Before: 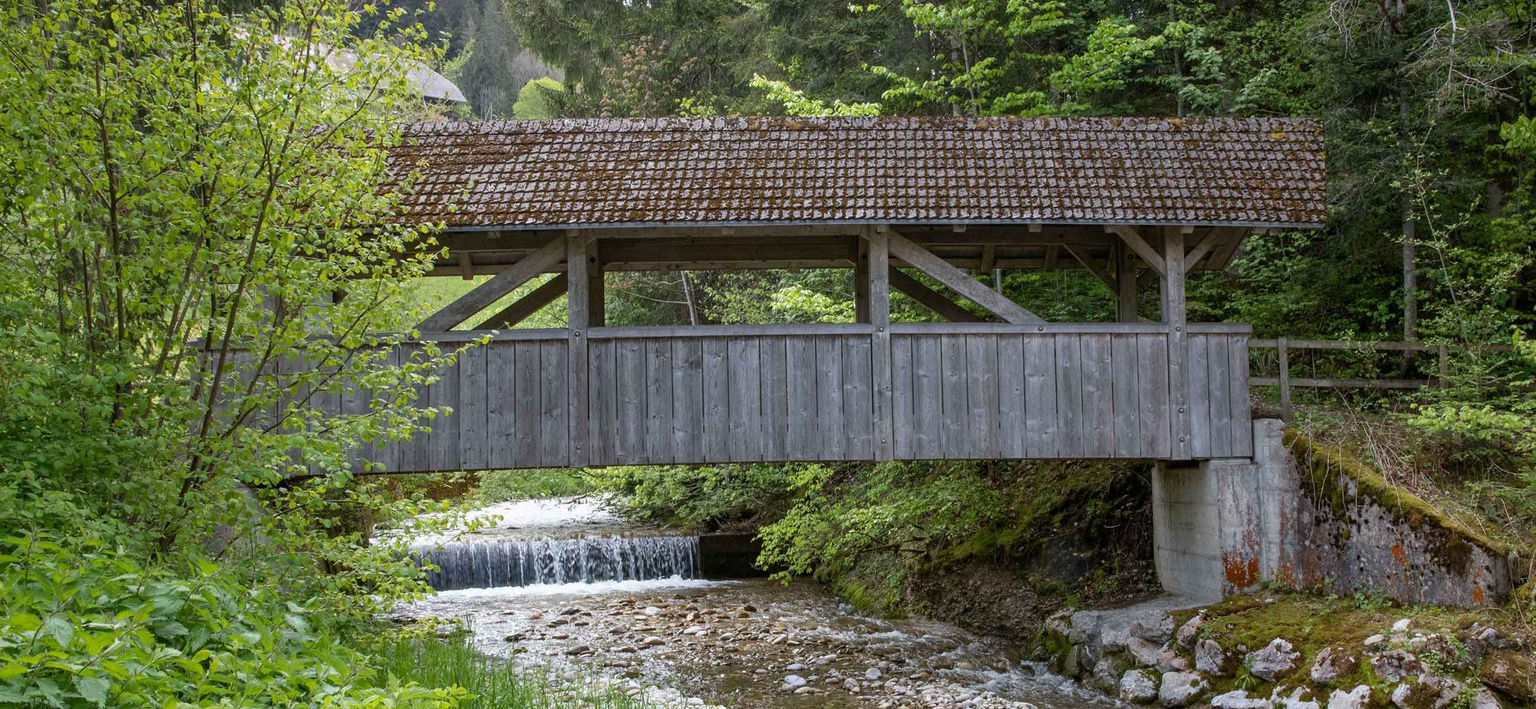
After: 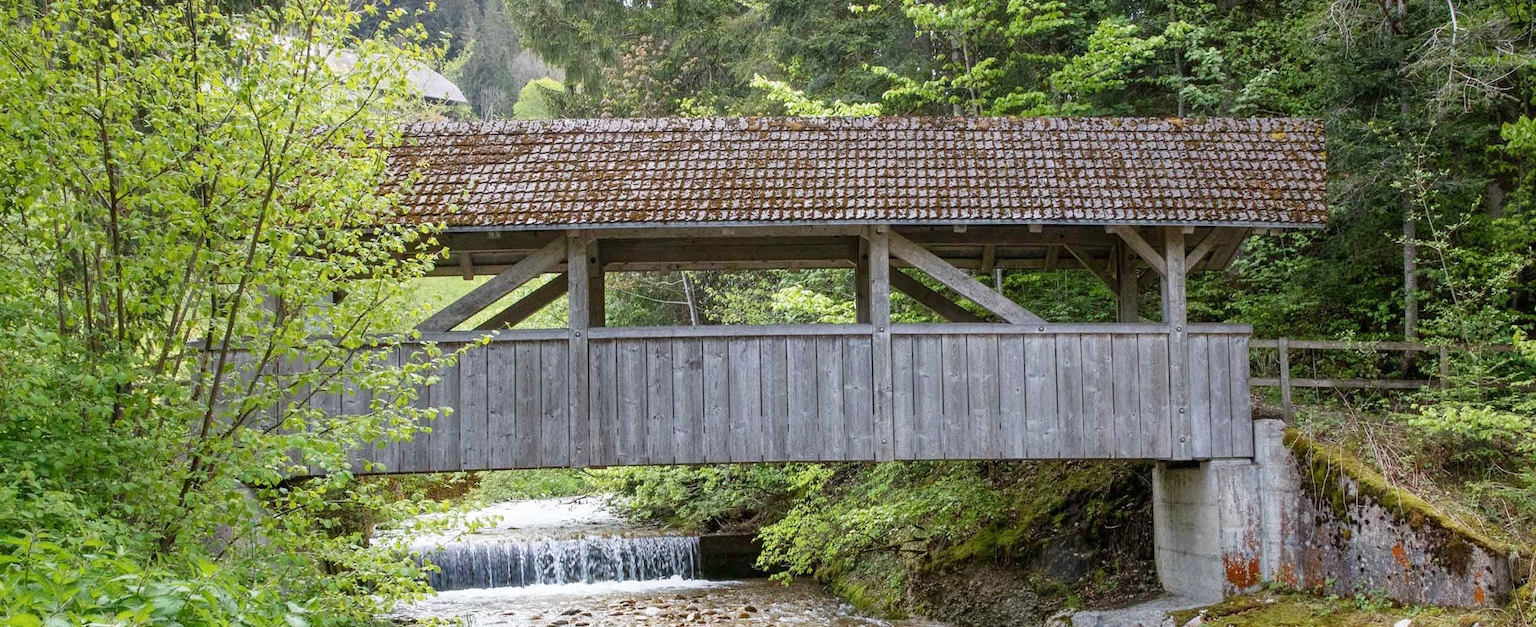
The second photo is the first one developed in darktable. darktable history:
grain: coarseness 0.09 ISO
base curve: curves: ch0 [(0, 0) (0.204, 0.334) (0.55, 0.733) (1, 1)], preserve colors none
crop and rotate: top 0%, bottom 11.49%
